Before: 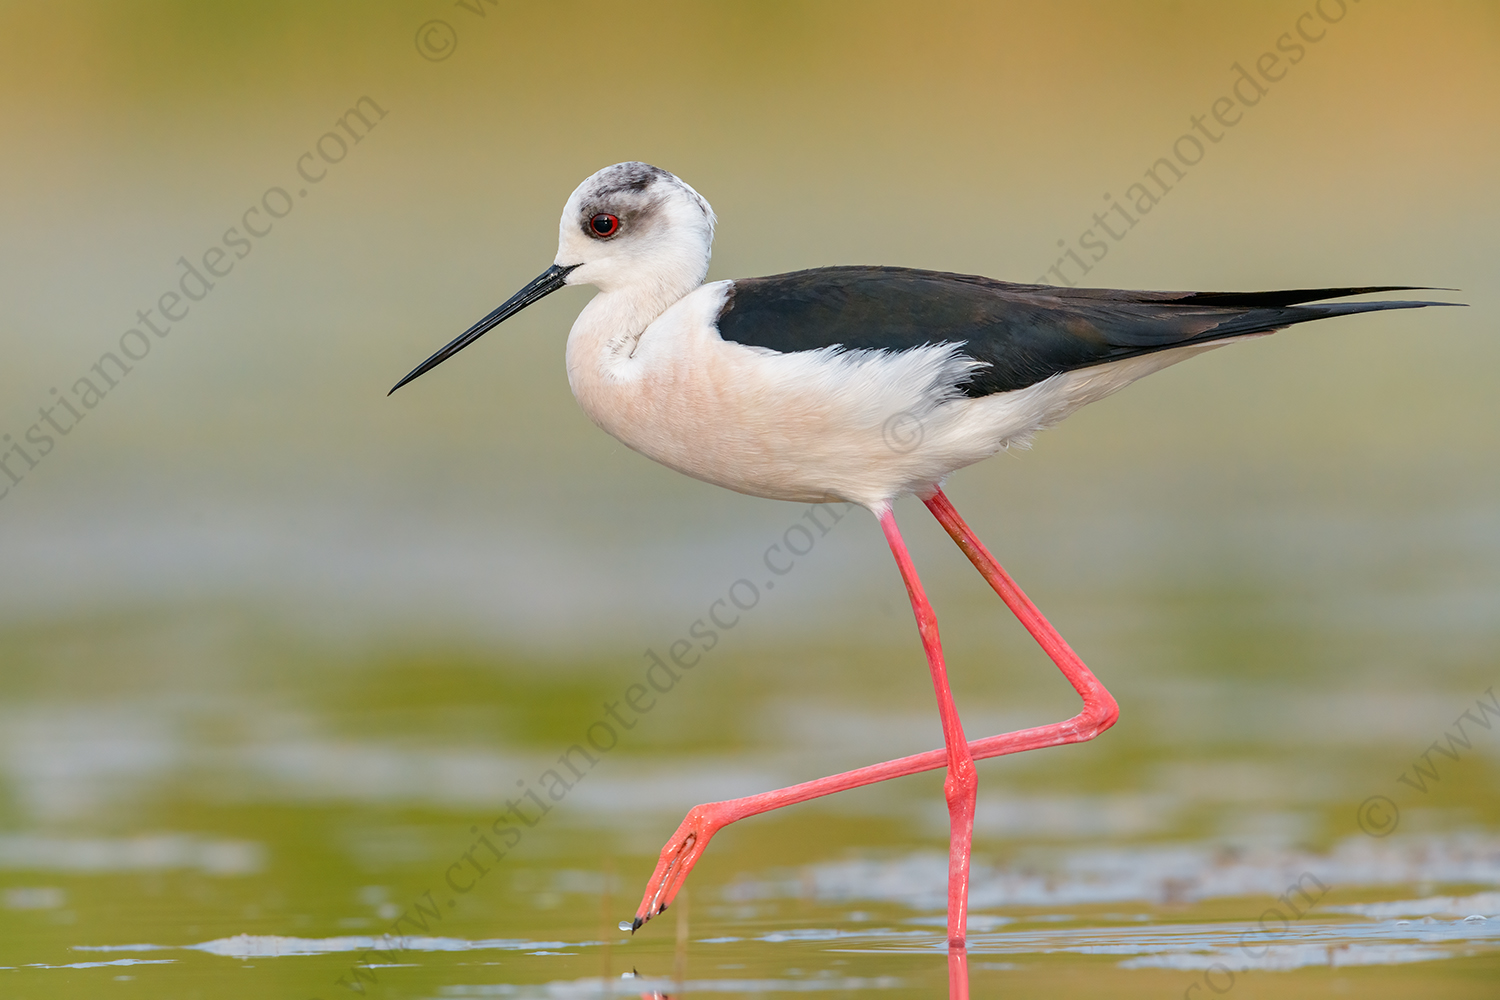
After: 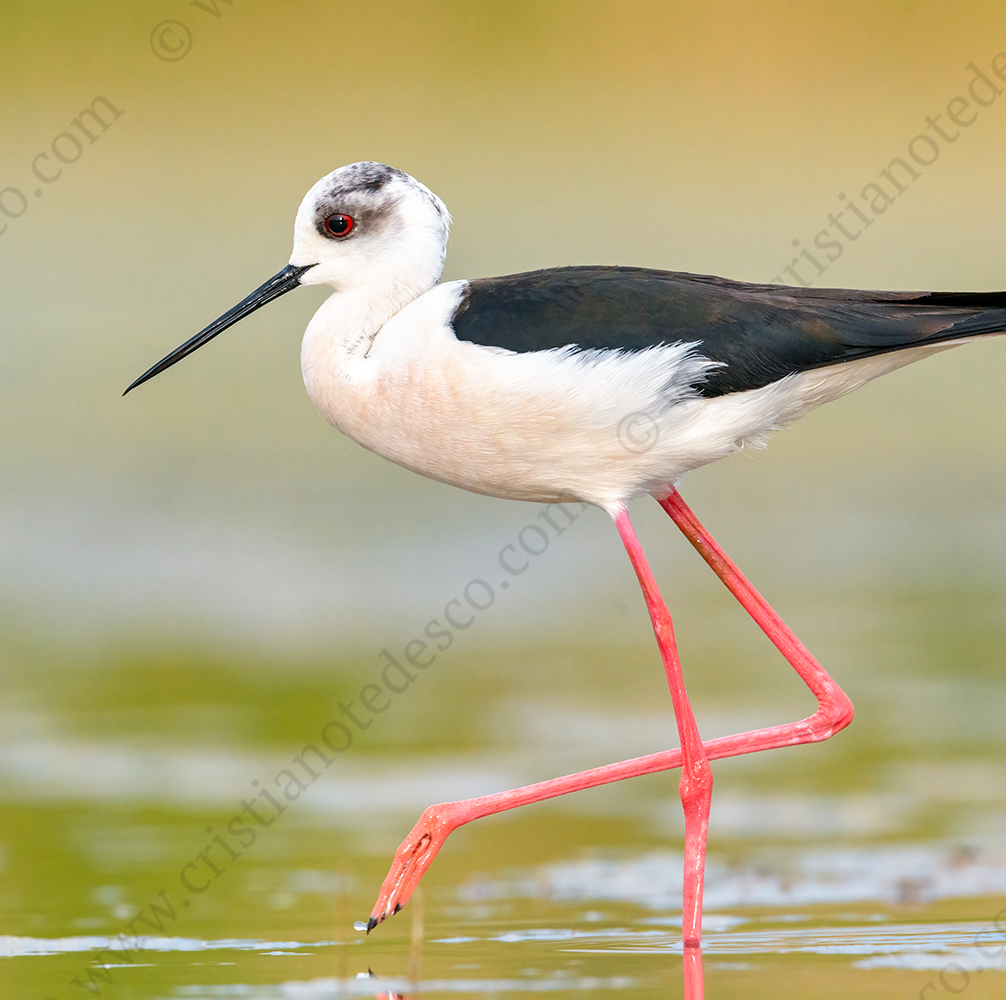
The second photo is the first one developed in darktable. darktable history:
crop and rotate: left 17.671%, right 15.262%
local contrast: mode bilateral grid, contrast 19, coarseness 51, detail 119%, midtone range 0.2
base curve: curves: ch0 [(0, 0) (0.688, 0.865) (1, 1)], preserve colors none
